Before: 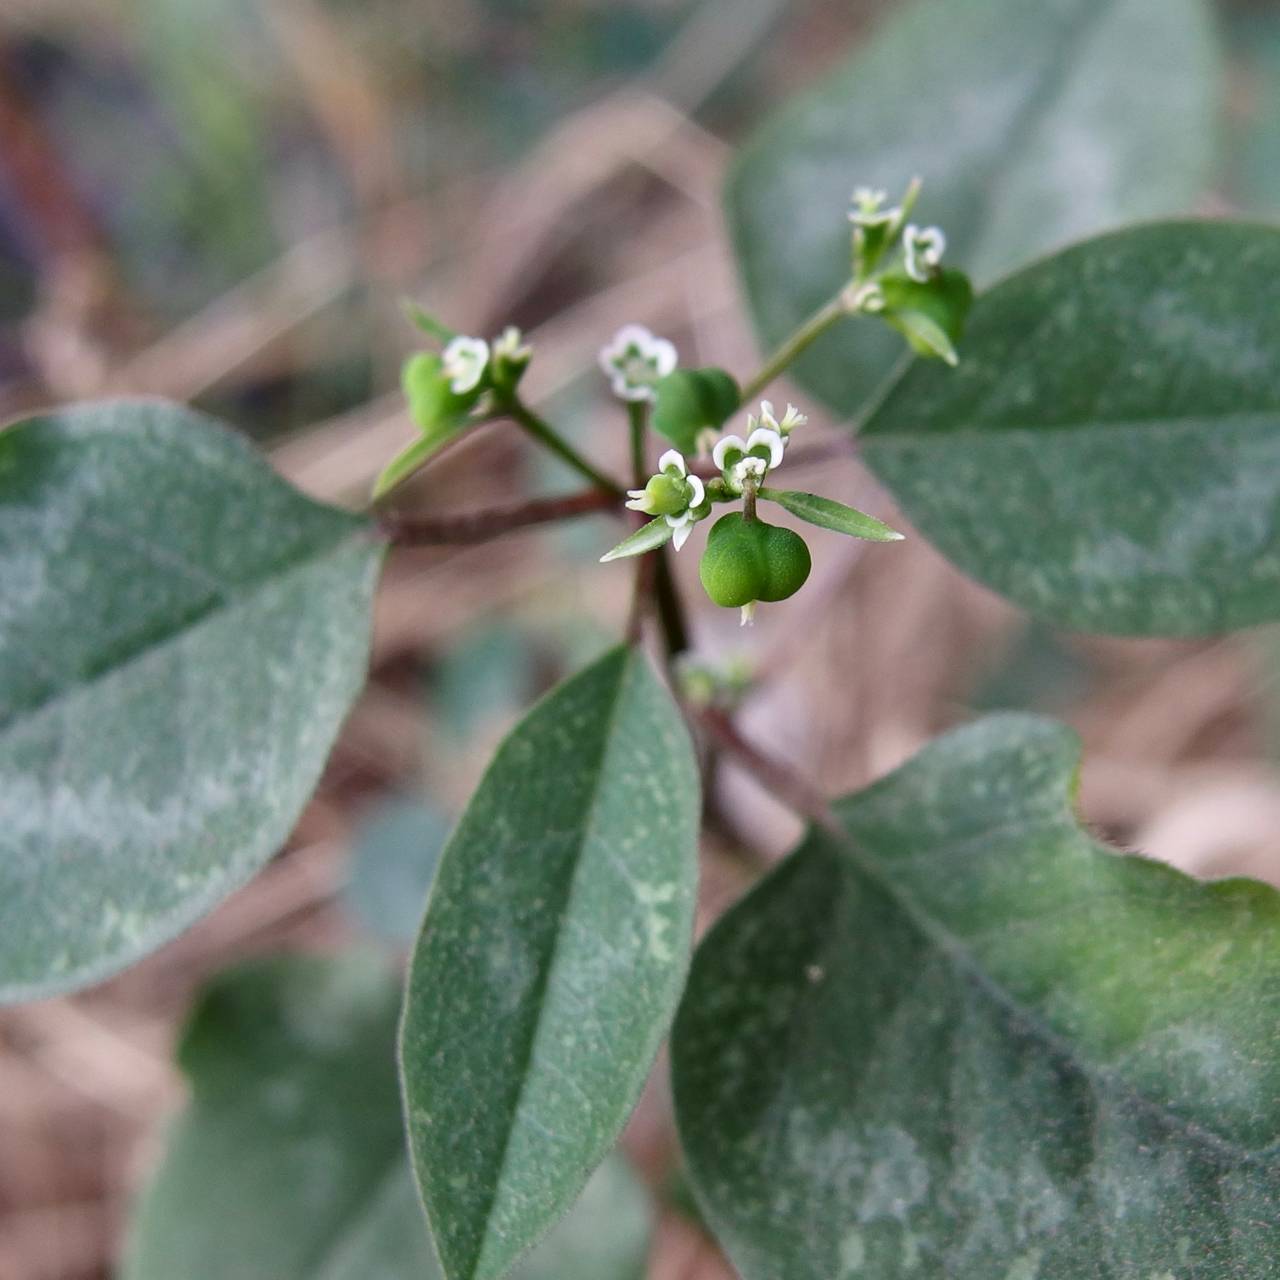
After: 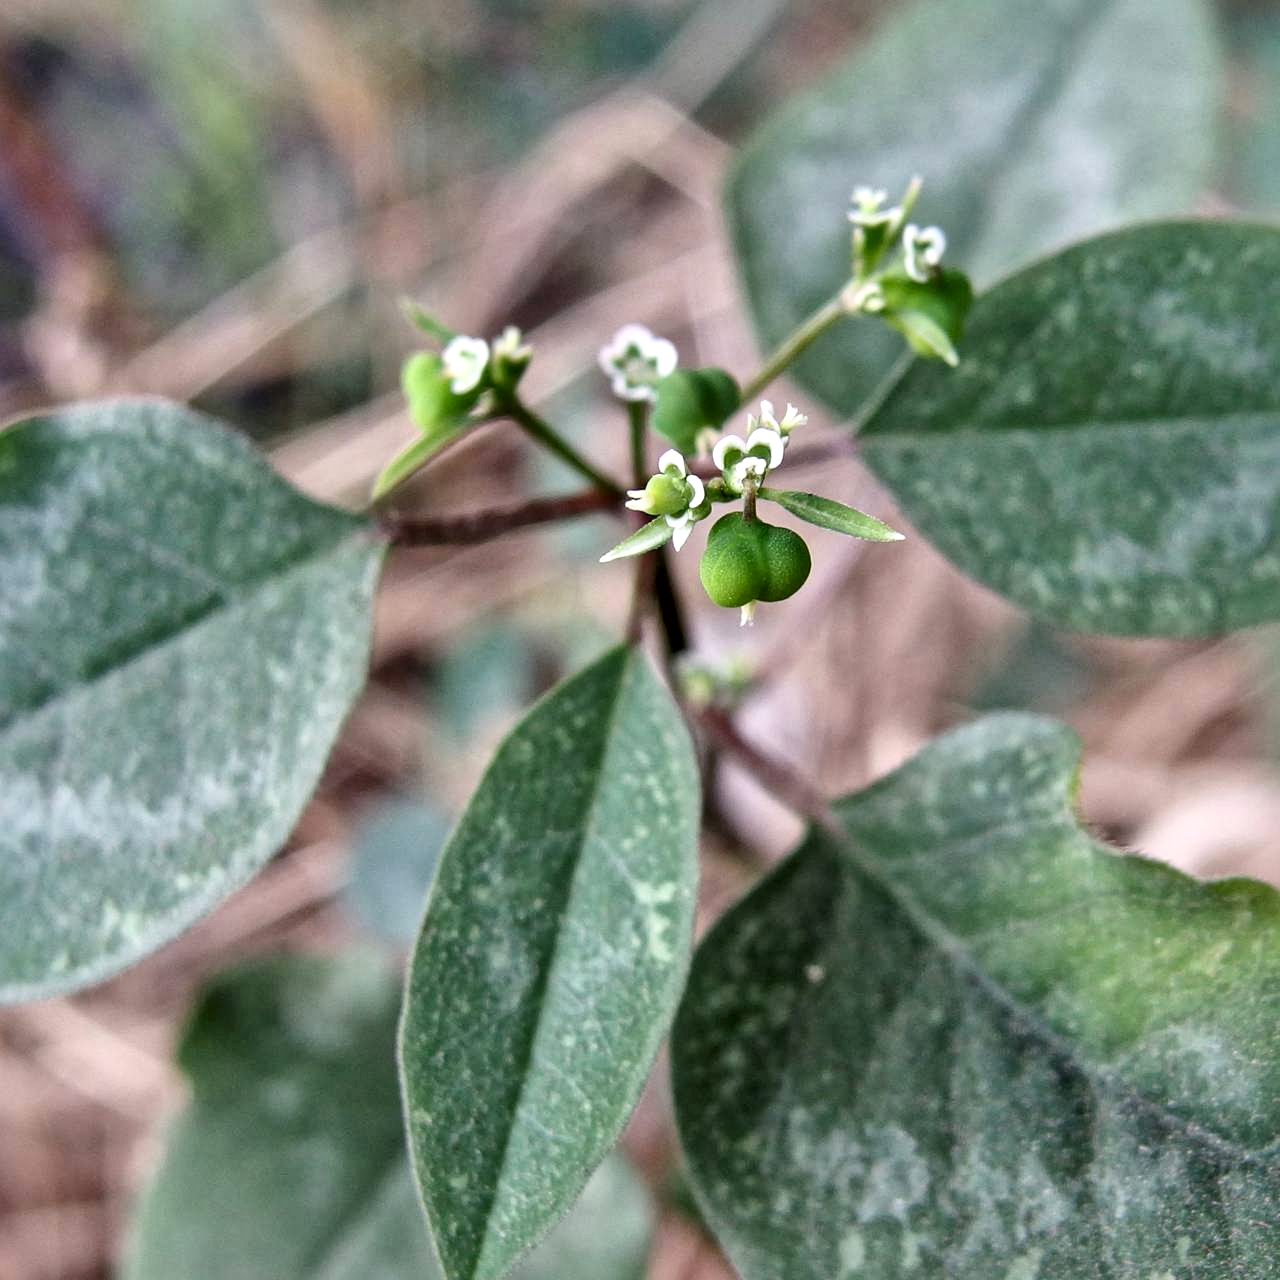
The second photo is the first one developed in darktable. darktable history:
filmic rgb: black relative exposure -12.7 EV, white relative exposure 2.81 EV, threshold 5.94 EV, target black luminance 0%, hardness 8.61, latitude 70.41%, contrast 1.135, shadows ↔ highlights balance -0.904%, enable highlight reconstruction true
exposure: exposure 0.298 EV, compensate highlight preservation false
local contrast: mode bilateral grid, contrast 21, coarseness 18, detail 163%, midtone range 0.2
